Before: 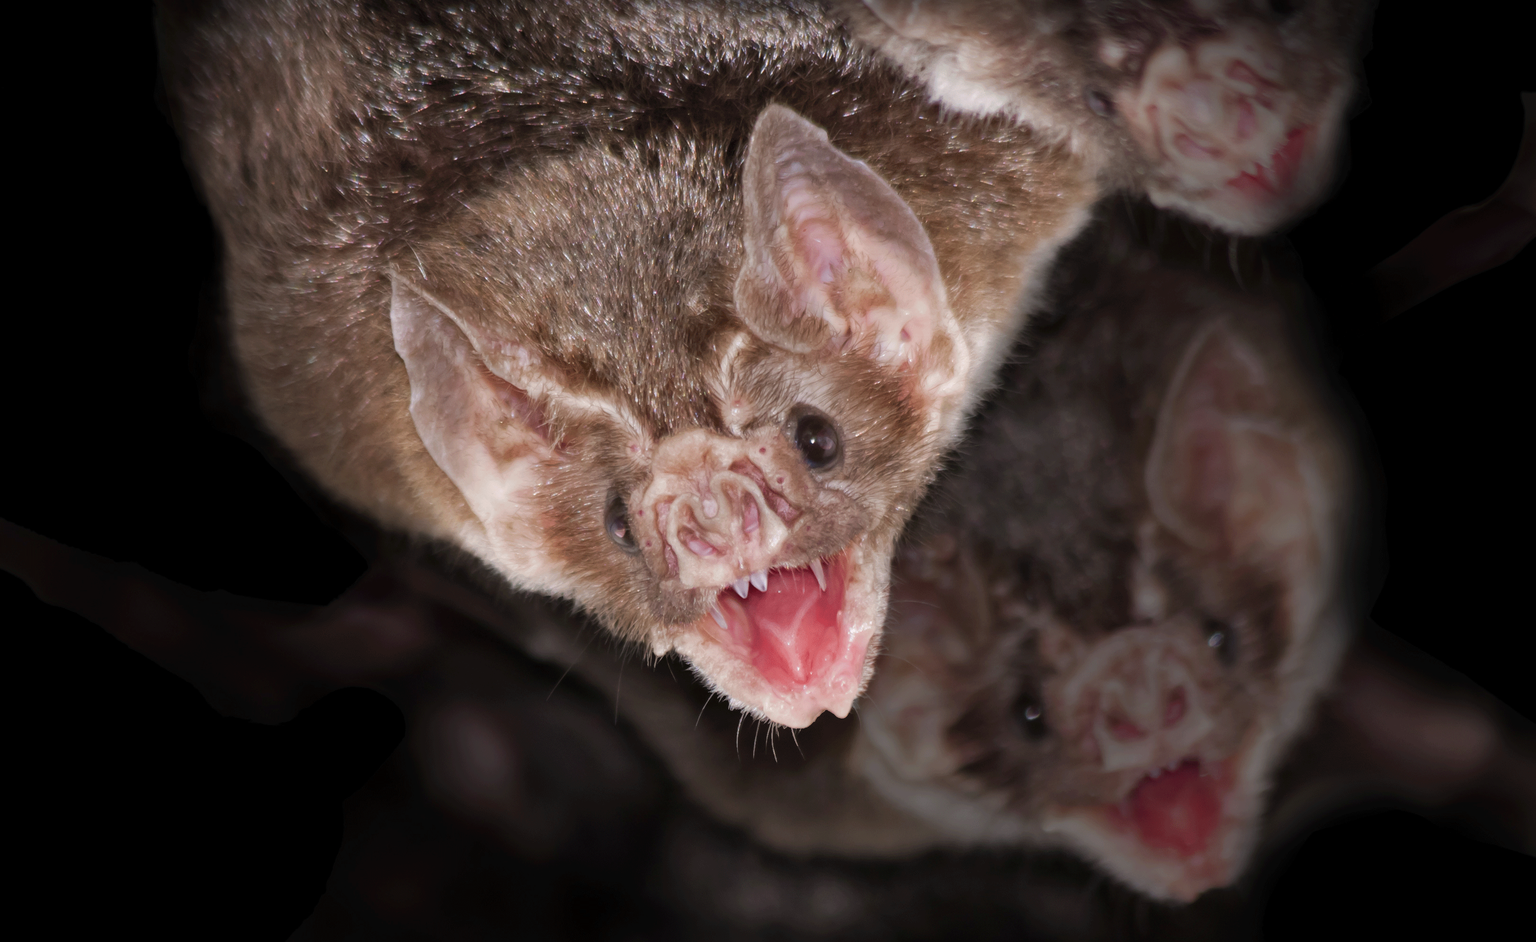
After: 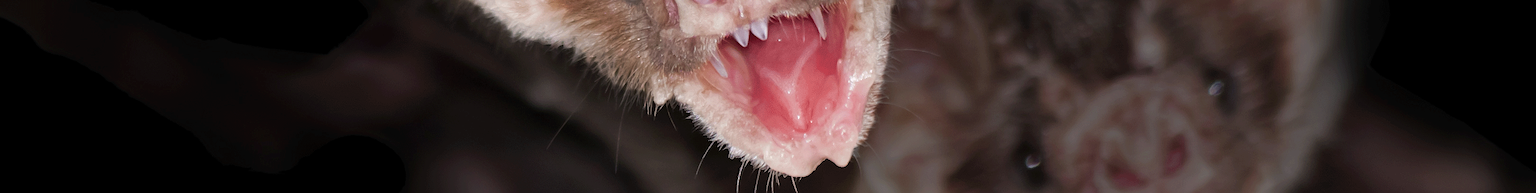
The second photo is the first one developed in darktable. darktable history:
crop and rotate: top 58.606%, bottom 20.812%
sharpen: on, module defaults
